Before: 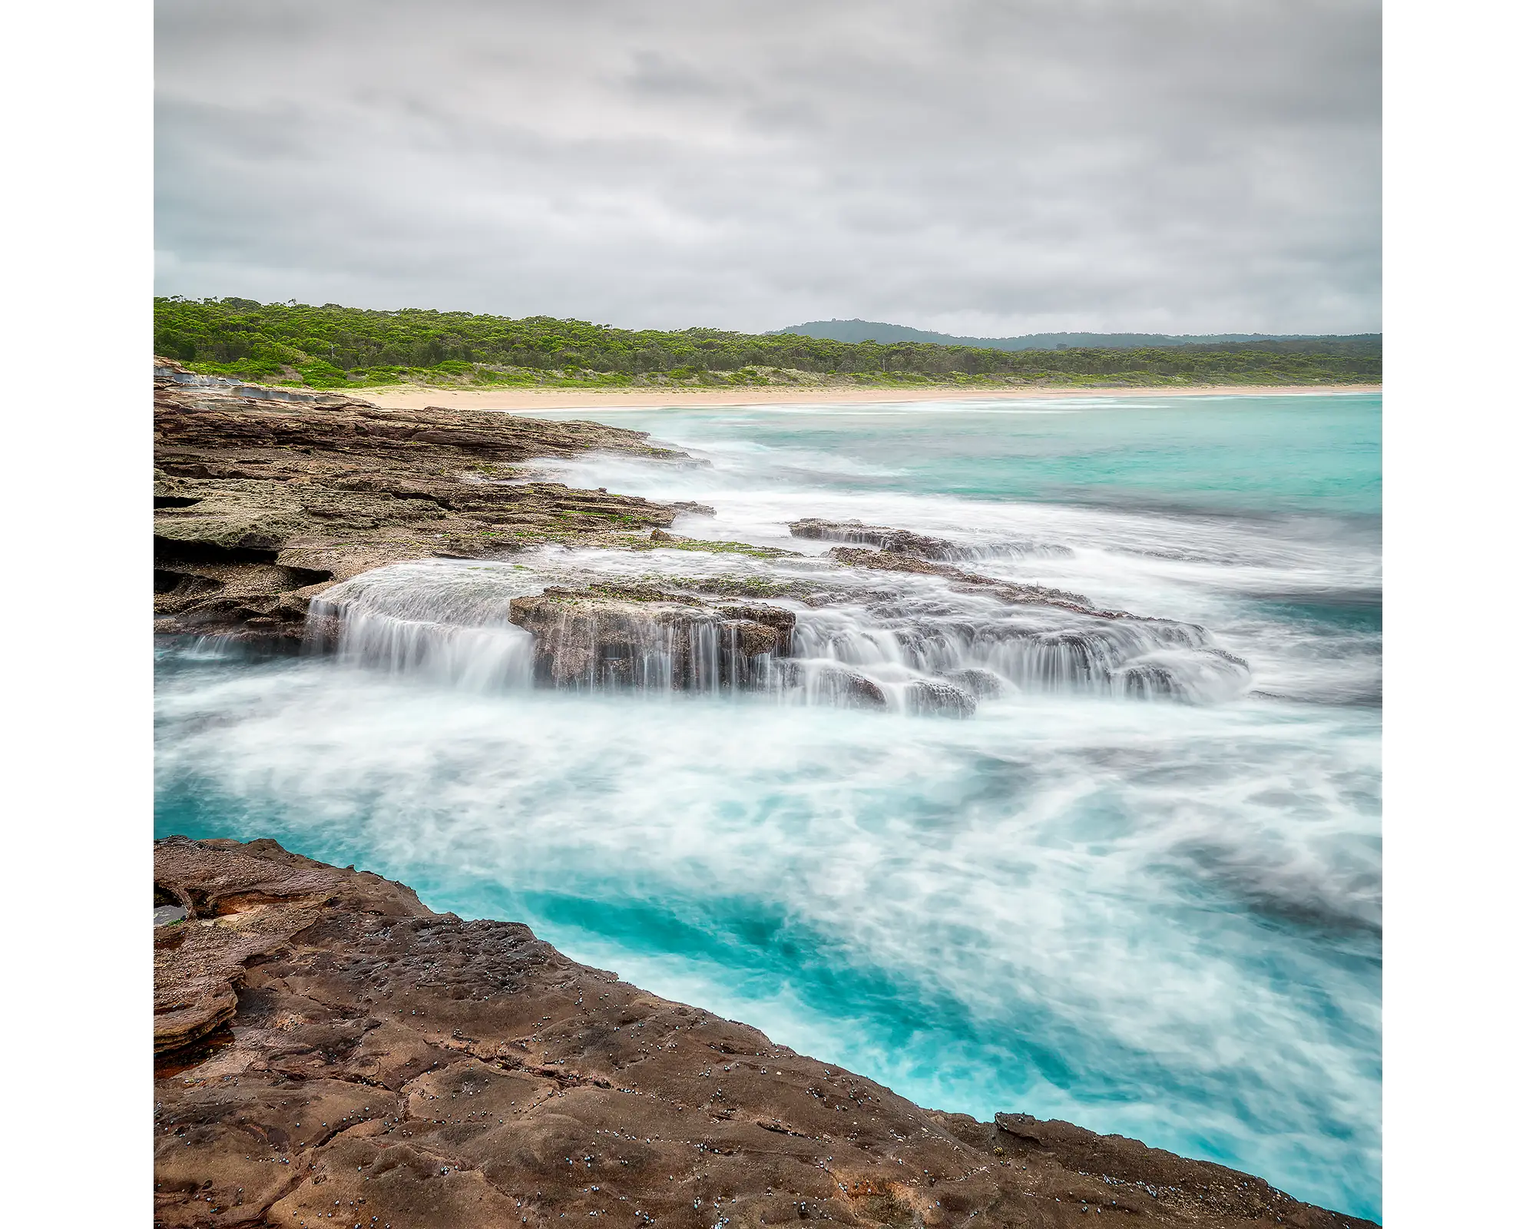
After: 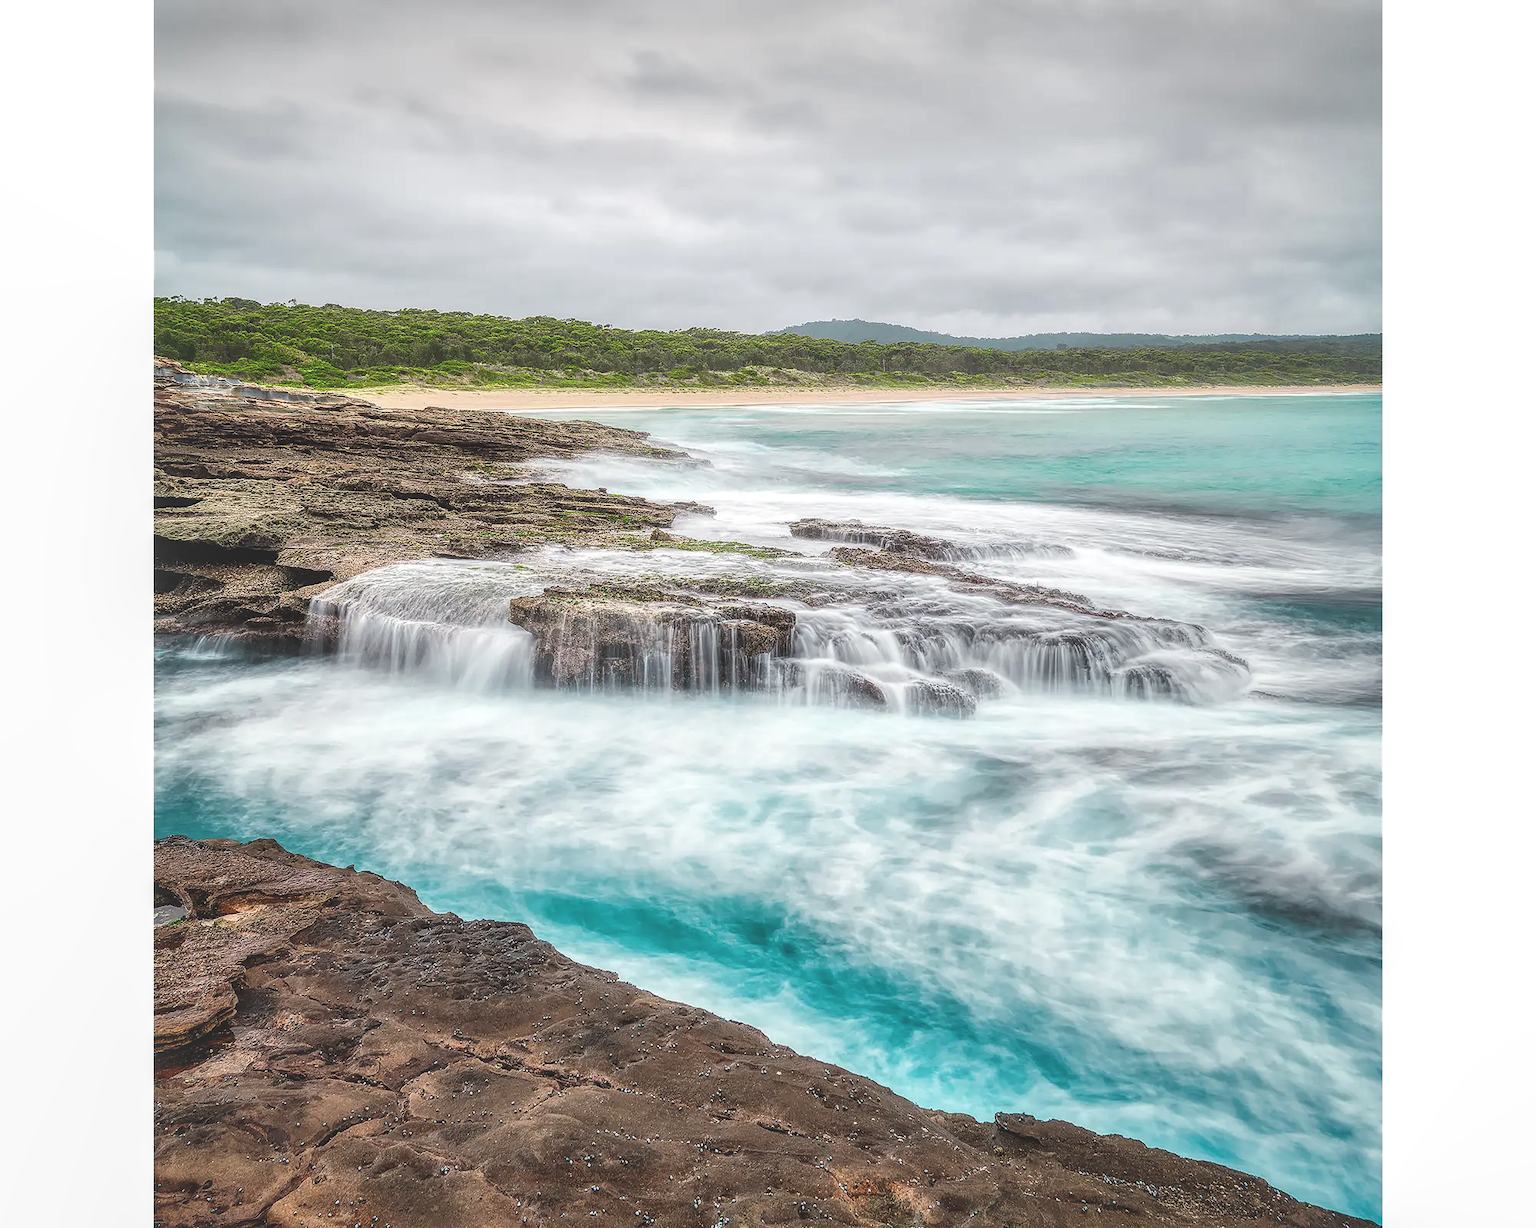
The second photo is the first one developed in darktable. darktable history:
exposure: black level correction -0.023, exposure -0.039 EV, compensate highlight preservation false
local contrast: on, module defaults
